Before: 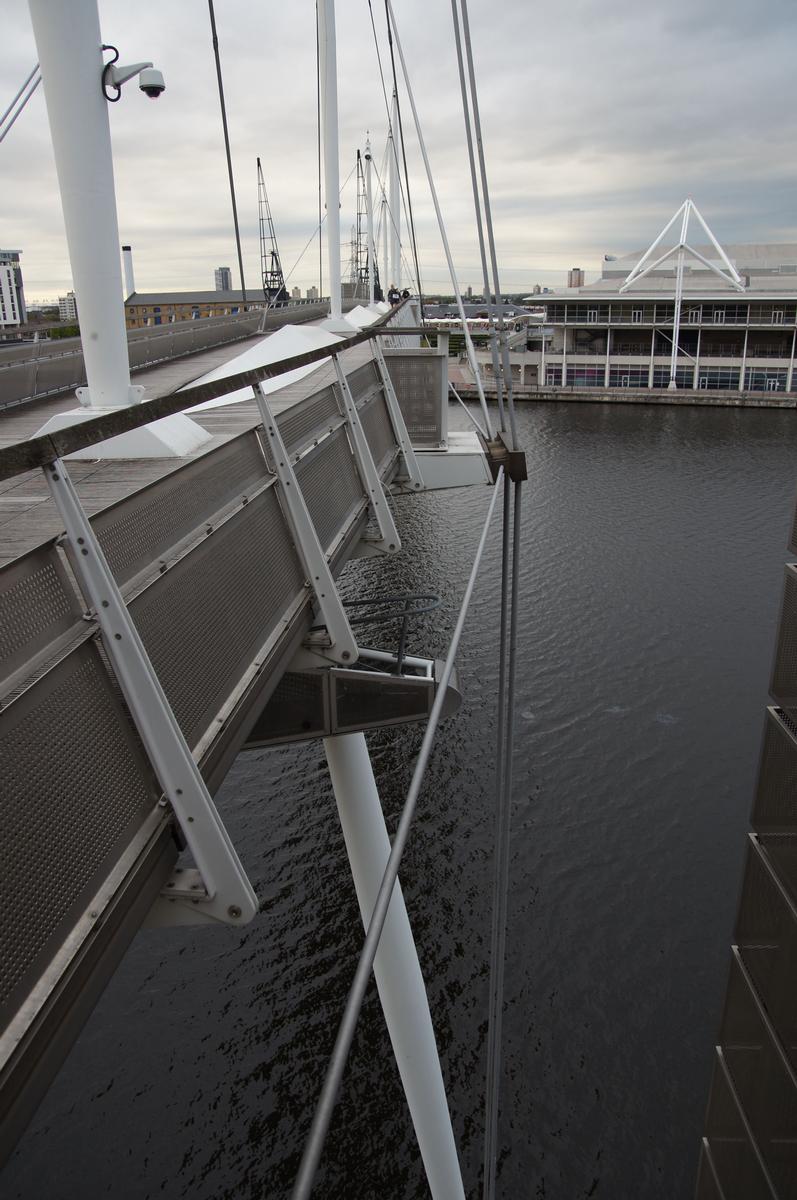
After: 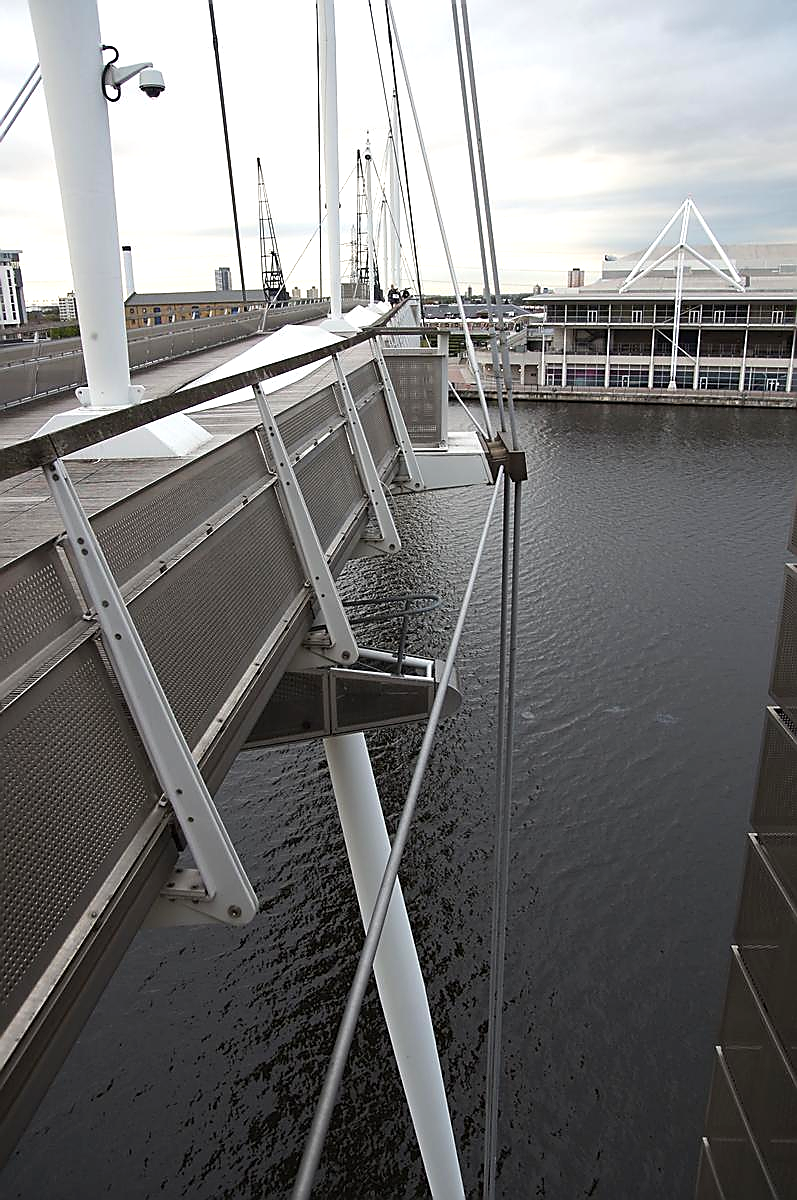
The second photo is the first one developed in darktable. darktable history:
sharpen: radius 1.4, amount 1.25, threshold 0.7
exposure: exposure 0.64 EV, compensate highlight preservation false
